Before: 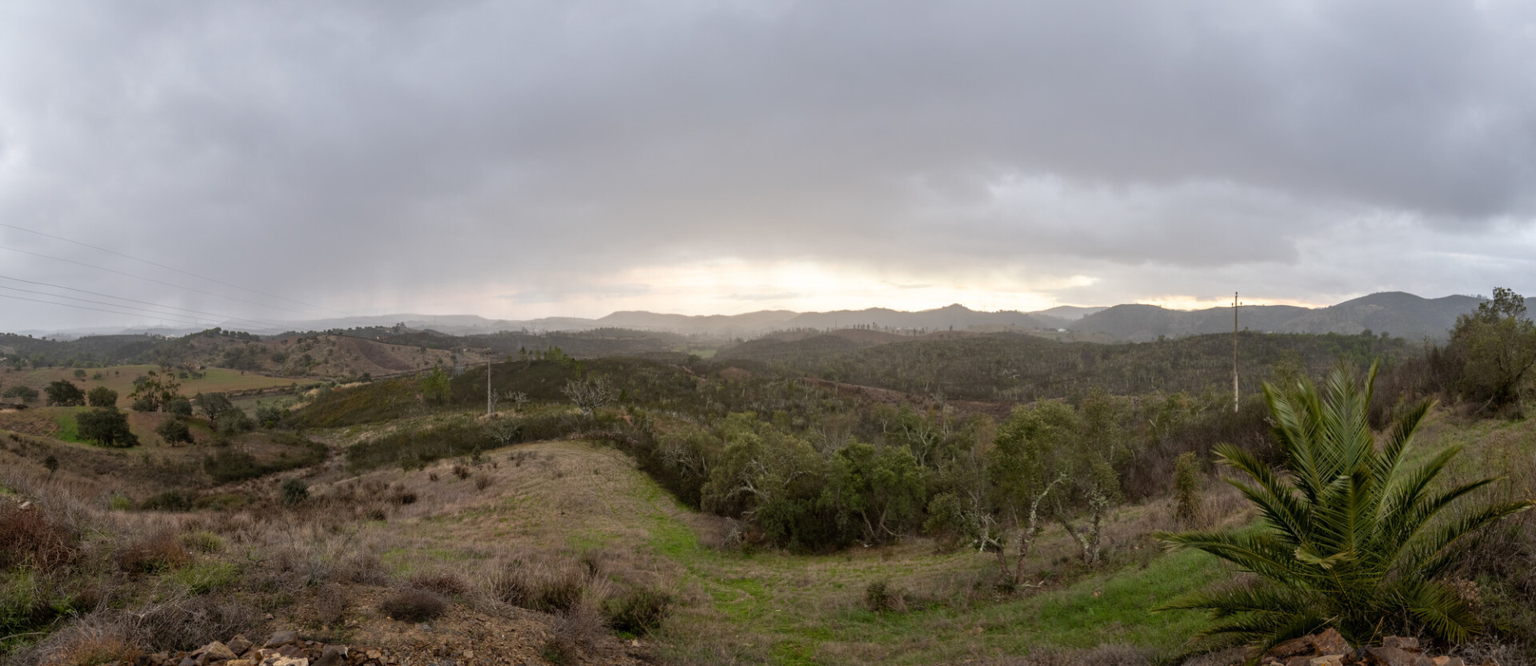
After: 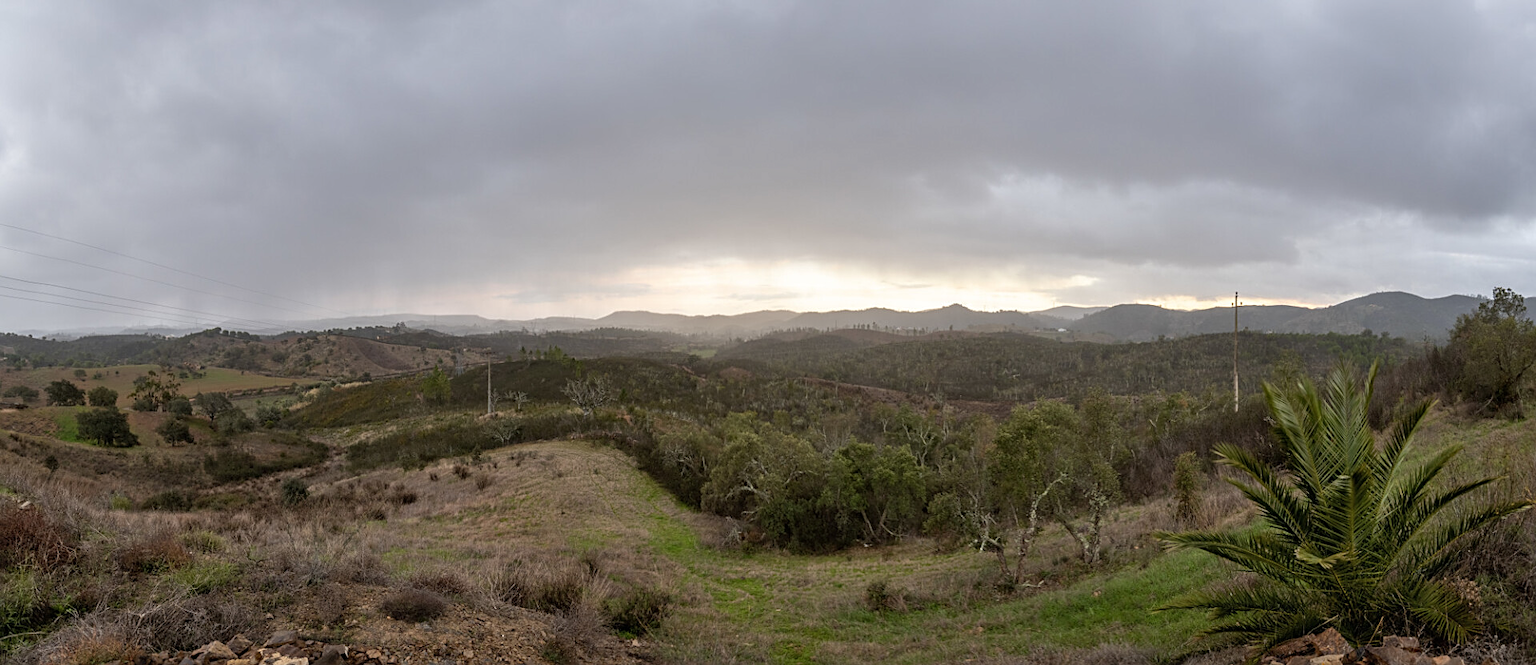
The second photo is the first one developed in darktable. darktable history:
sharpen: on, module defaults
base curve: curves: ch0 [(0, 0) (0.303, 0.277) (1, 1)]
shadows and highlights: shadows 37.27, highlights -28.18, soften with gaussian
